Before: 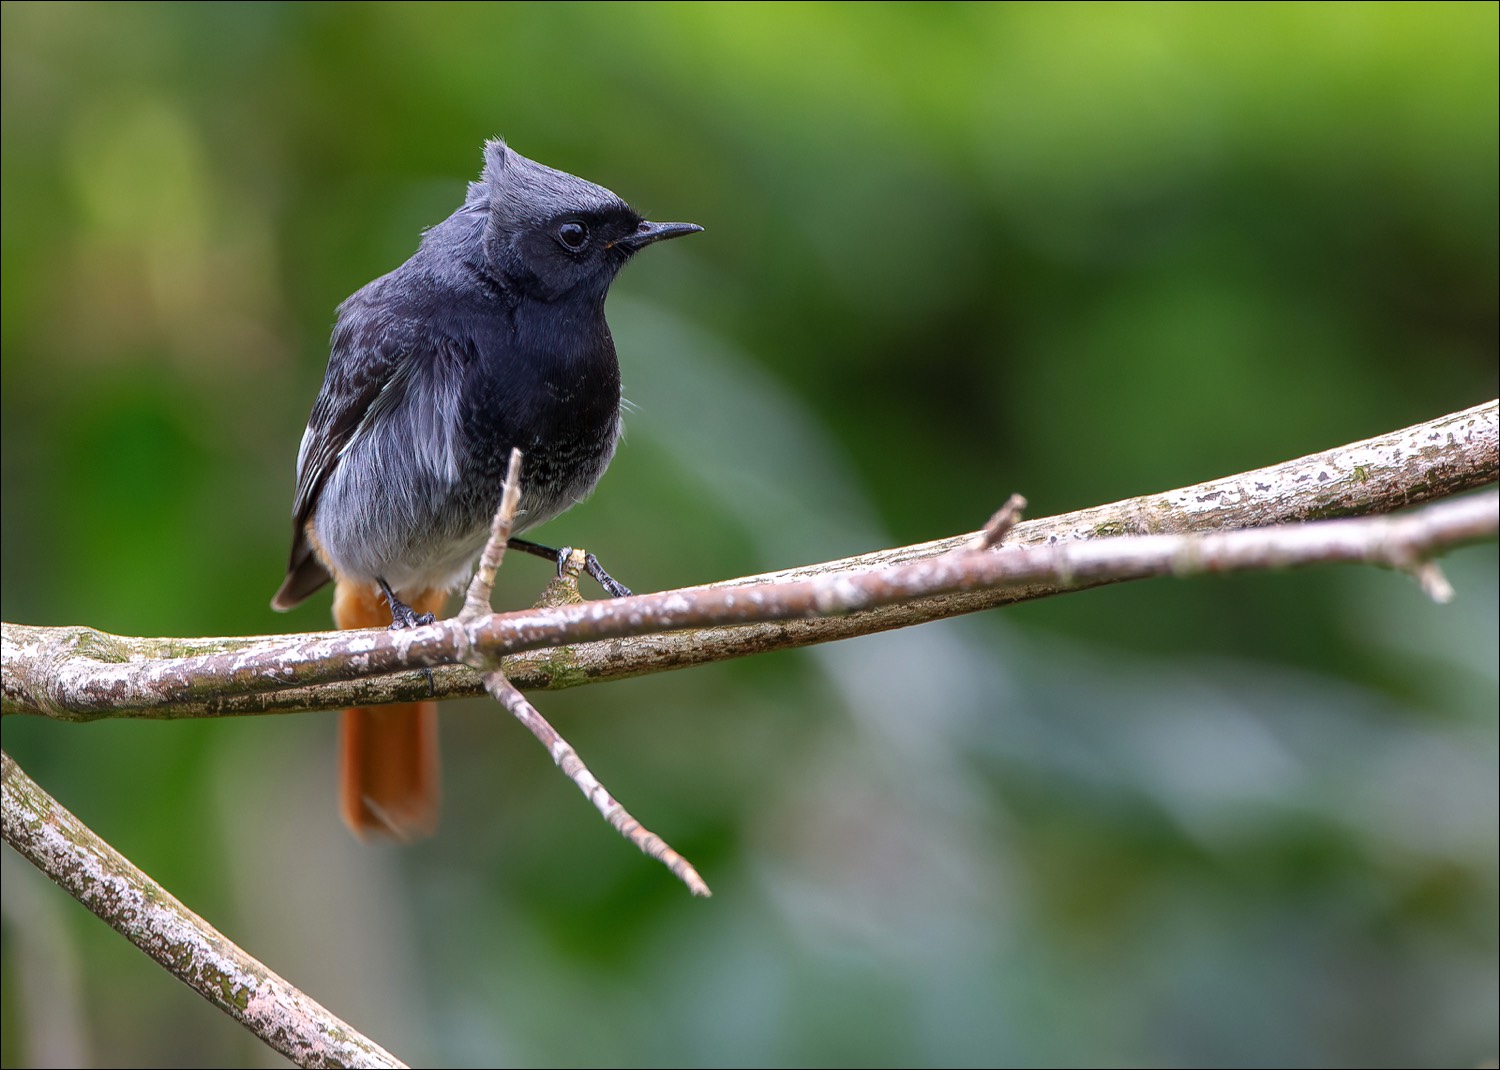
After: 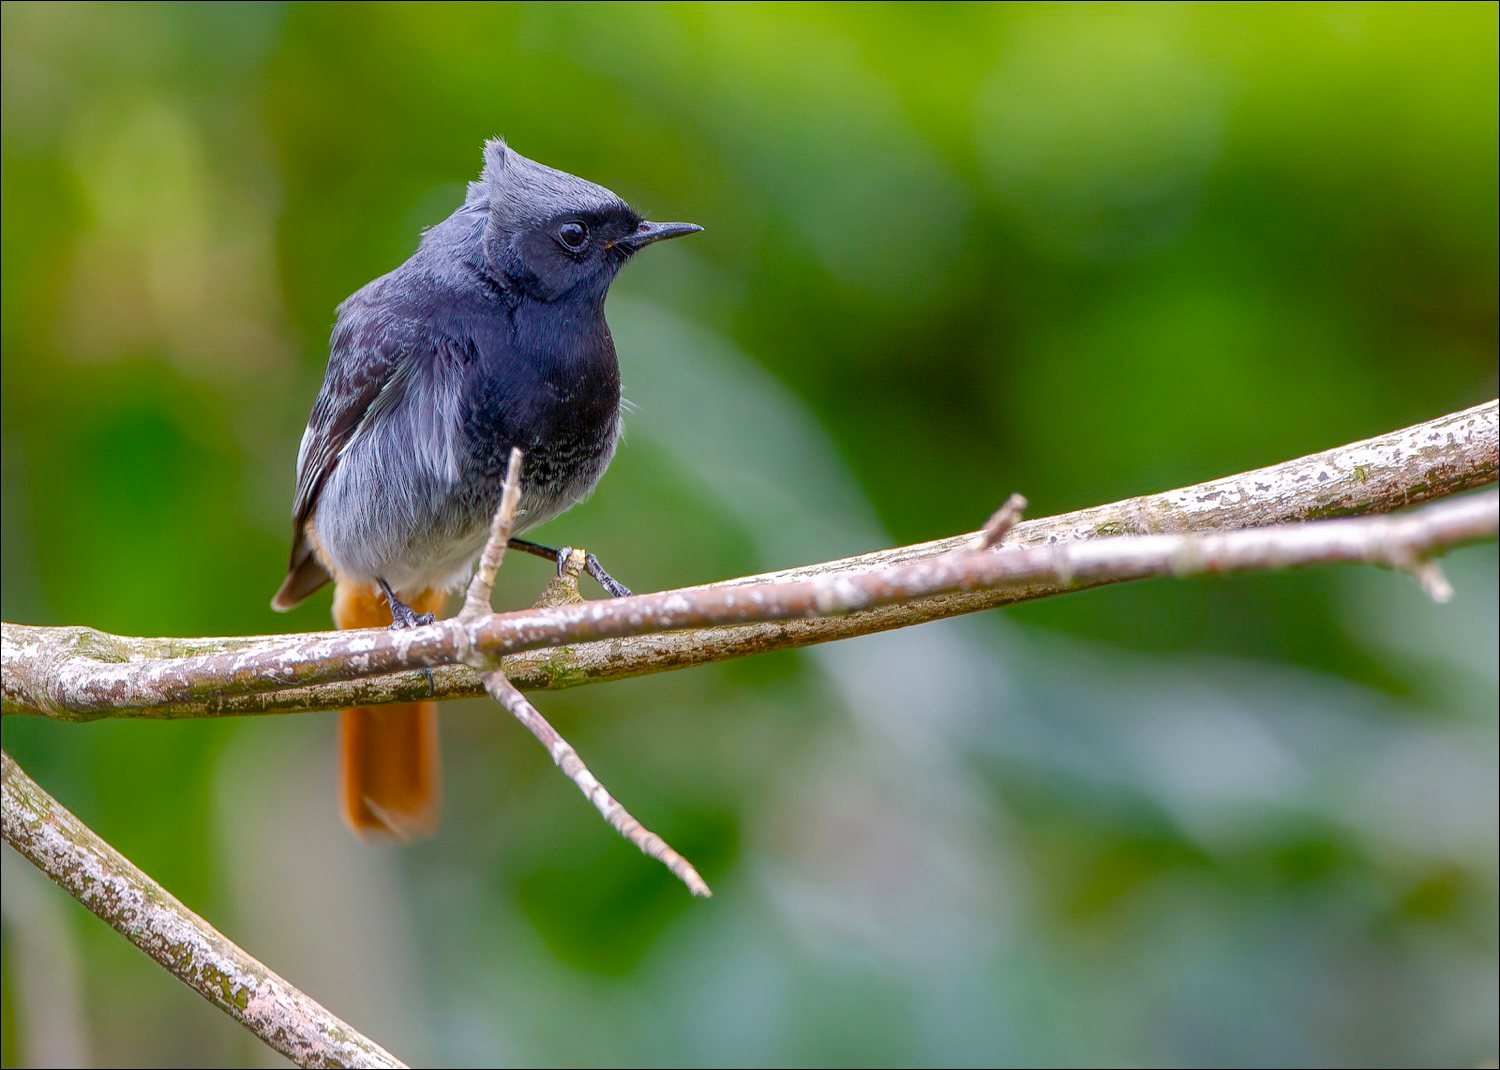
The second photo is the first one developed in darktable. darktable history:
color balance rgb: linear chroma grading › shadows -8.701%, linear chroma grading › global chroma 9.749%, perceptual saturation grading › global saturation 20%, perceptual saturation grading › highlights -25.421%, perceptual saturation grading › shadows 49.789%
shadows and highlights: on, module defaults
